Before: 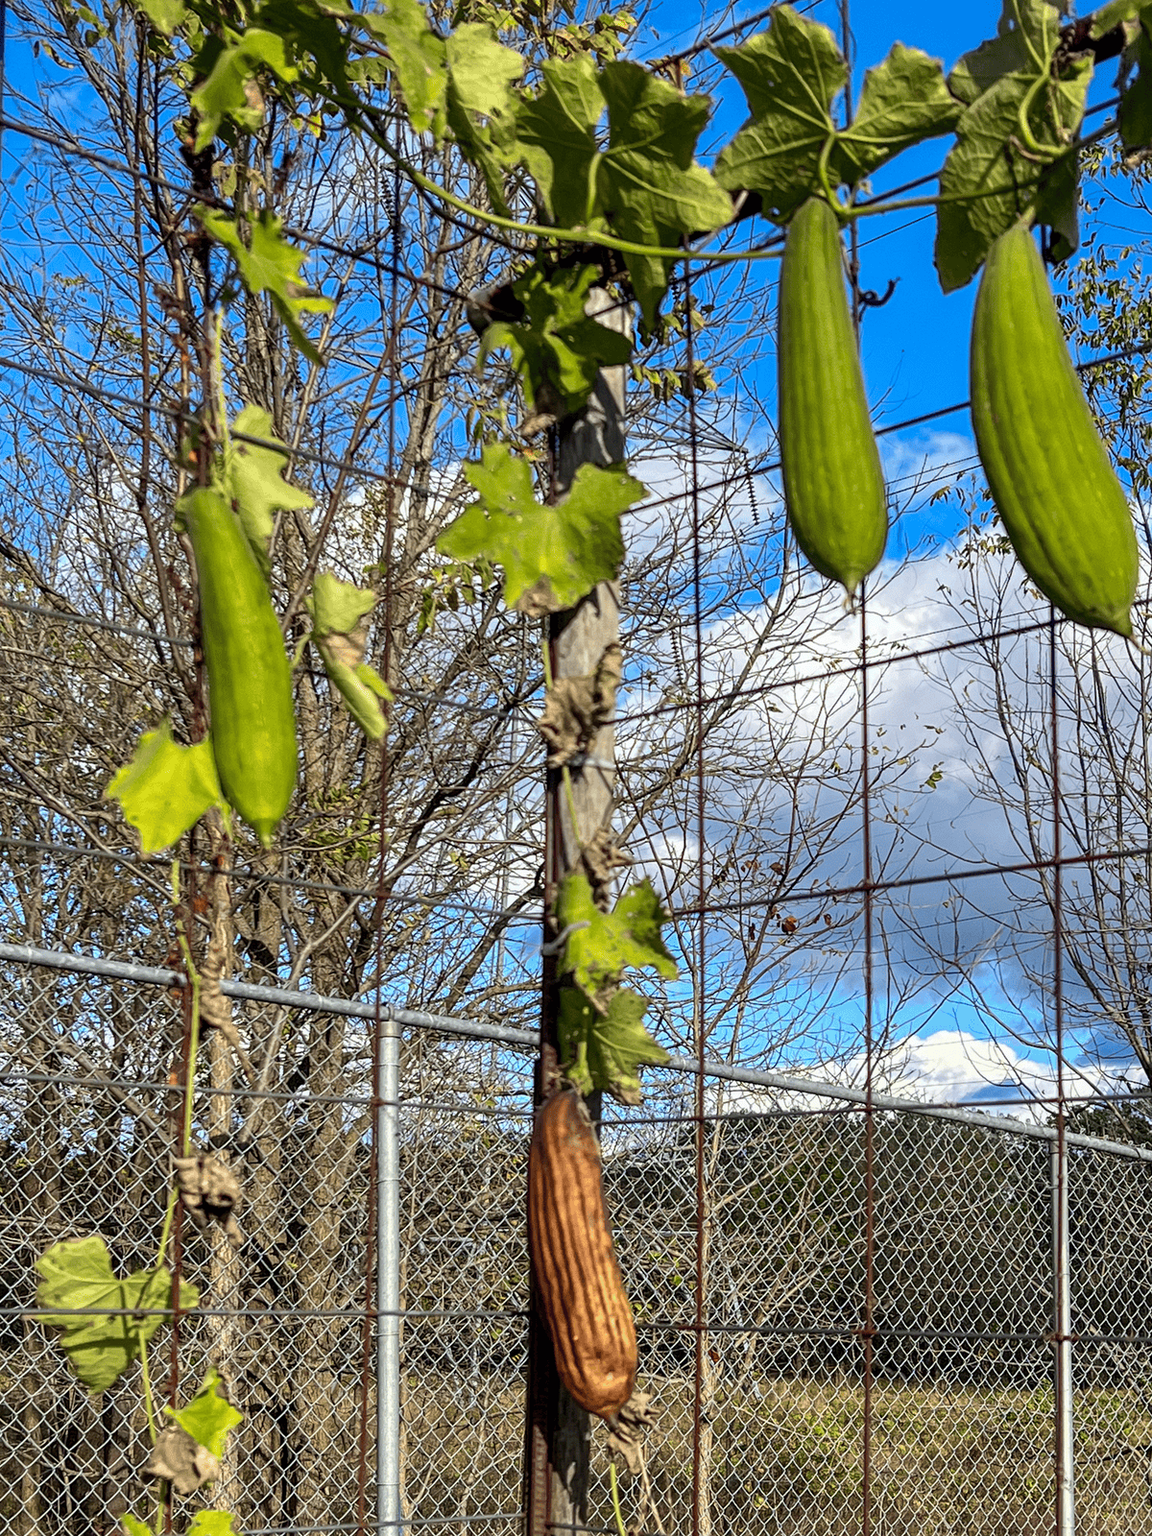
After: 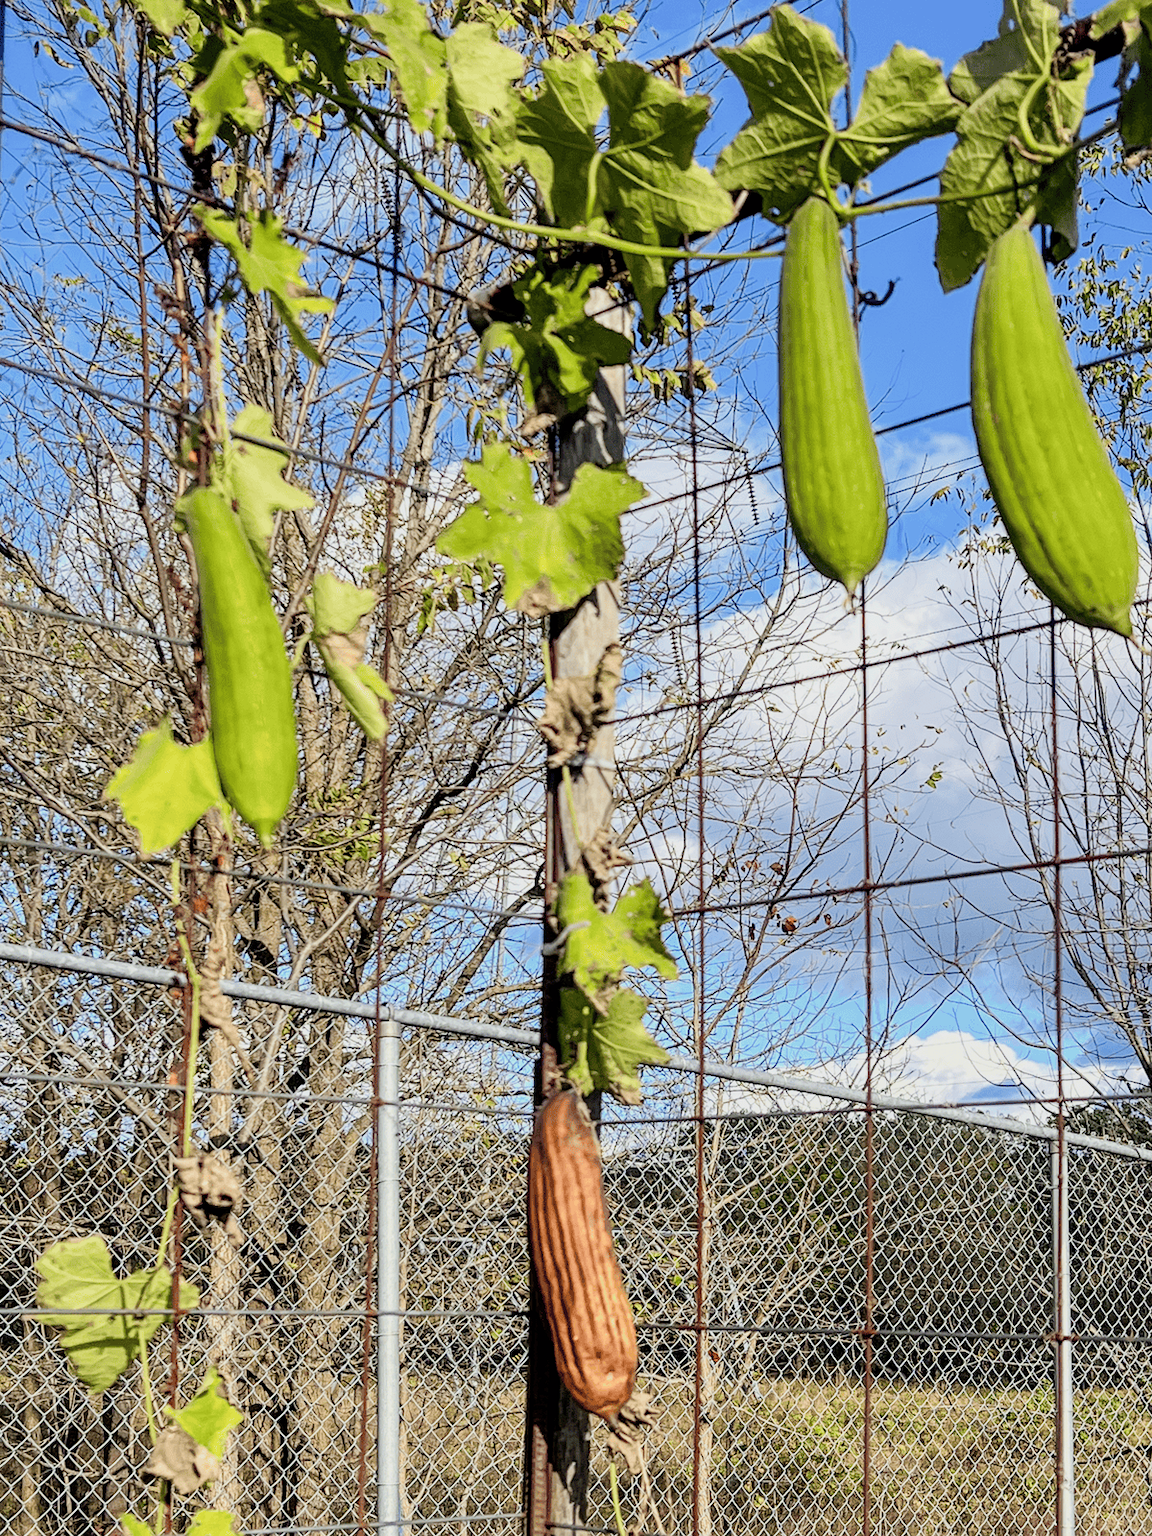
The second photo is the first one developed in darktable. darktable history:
filmic rgb: black relative exposure -6.98 EV, white relative exposure 5.63 EV, hardness 2.86
exposure: black level correction 0, exposure 1.1 EV, compensate highlight preservation false
